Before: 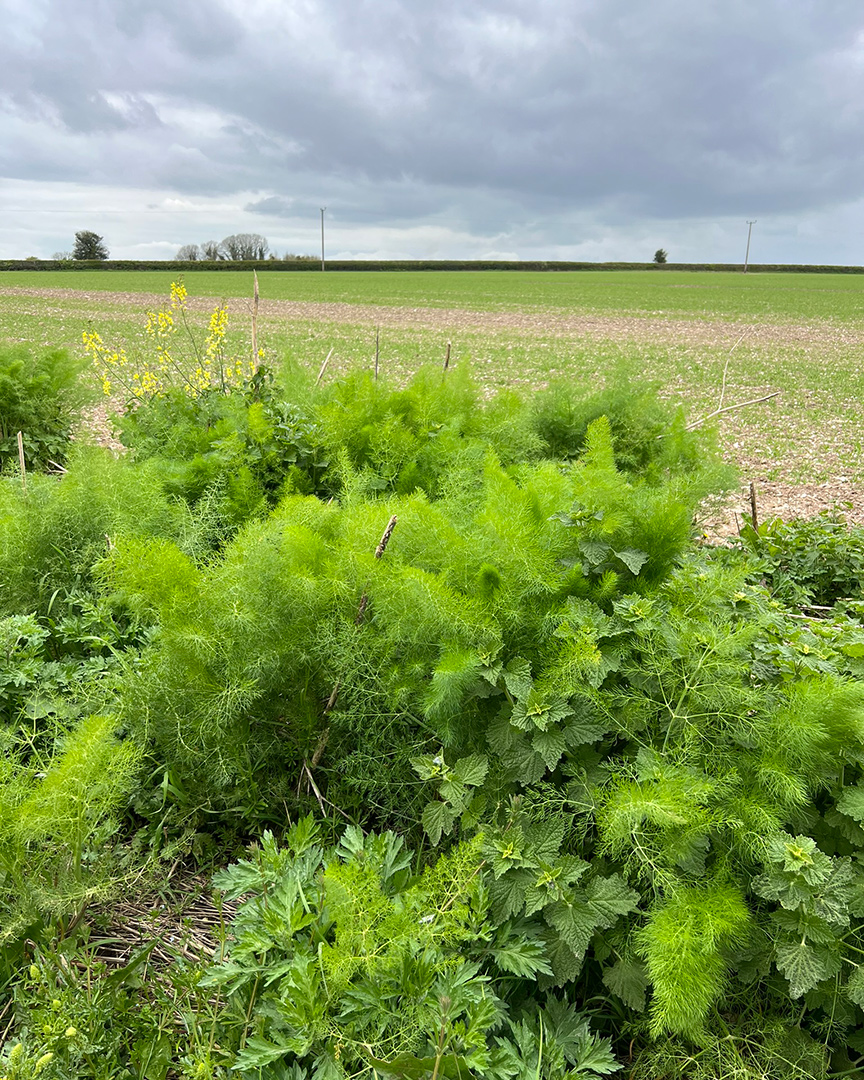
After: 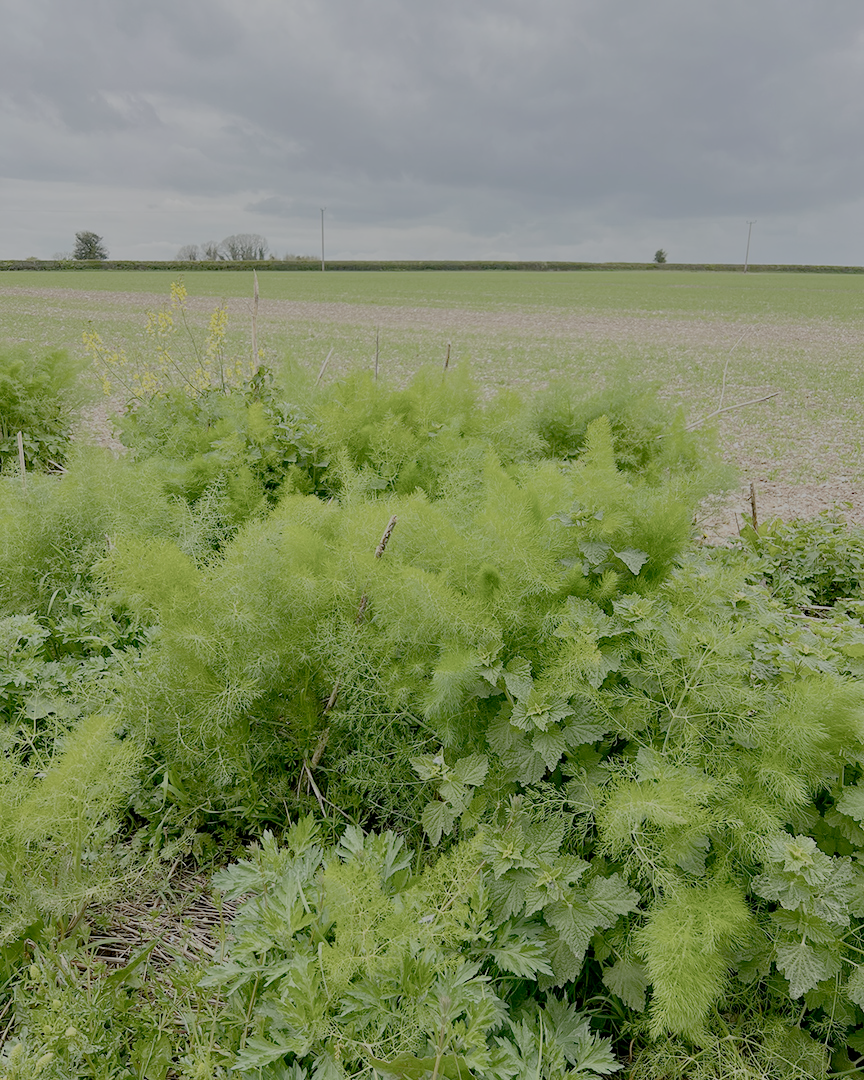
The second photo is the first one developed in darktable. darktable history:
exposure: exposure 0.3 EV, compensate highlight preservation false
filmic rgb: white relative exposure 8 EV, threshold 3 EV, structure ↔ texture 100%, target black luminance 0%, hardness 2.44, latitude 76.53%, contrast 0.562, shadows ↔ highlights balance 0%, preserve chrominance no, color science v4 (2020), iterations of high-quality reconstruction 10, type of noise poissonian, enable highlight reconstruction true
